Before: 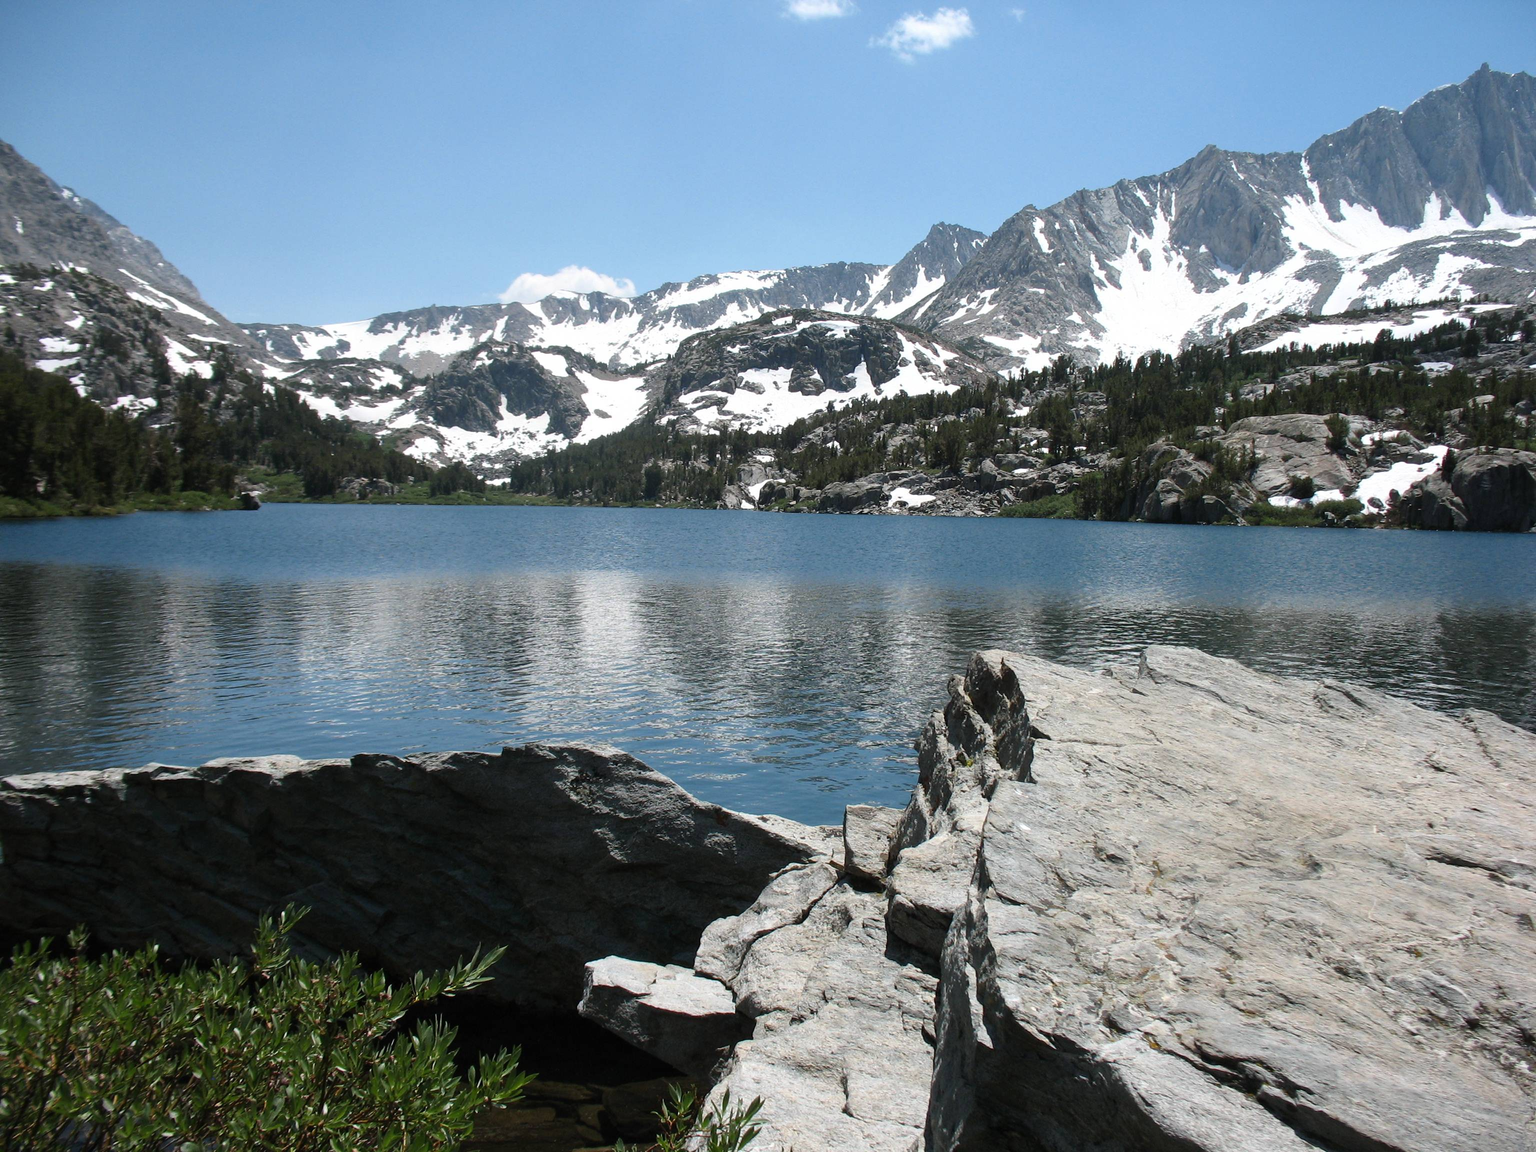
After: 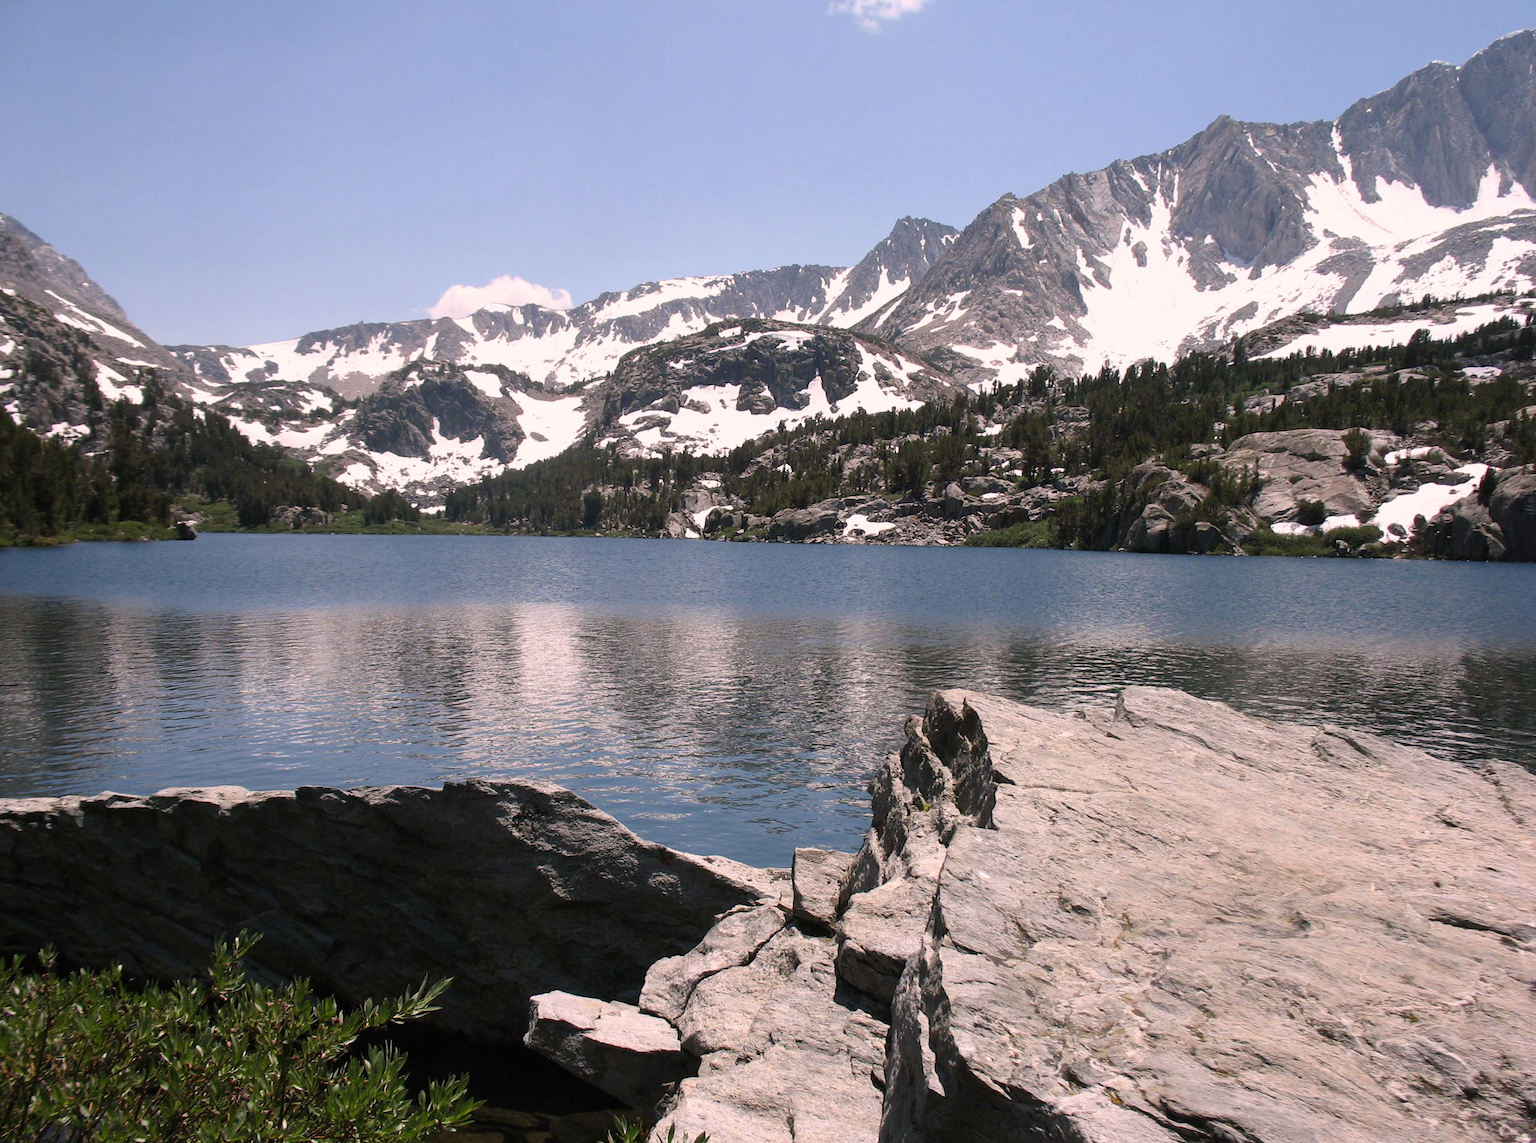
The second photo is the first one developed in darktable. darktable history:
rotate and perspective: rotation 0.062°, lens shift (vertical) 0.115, lens shift (horizontal) -0.133, crop left 0.047, crop right 0.94, crop top 0.061, crop bottom 0.94
crop and rotate: left 0.614%, top 0.179%, bottom 0.309%
color correction: highlights a* 12.23, highlights b* 5.41
